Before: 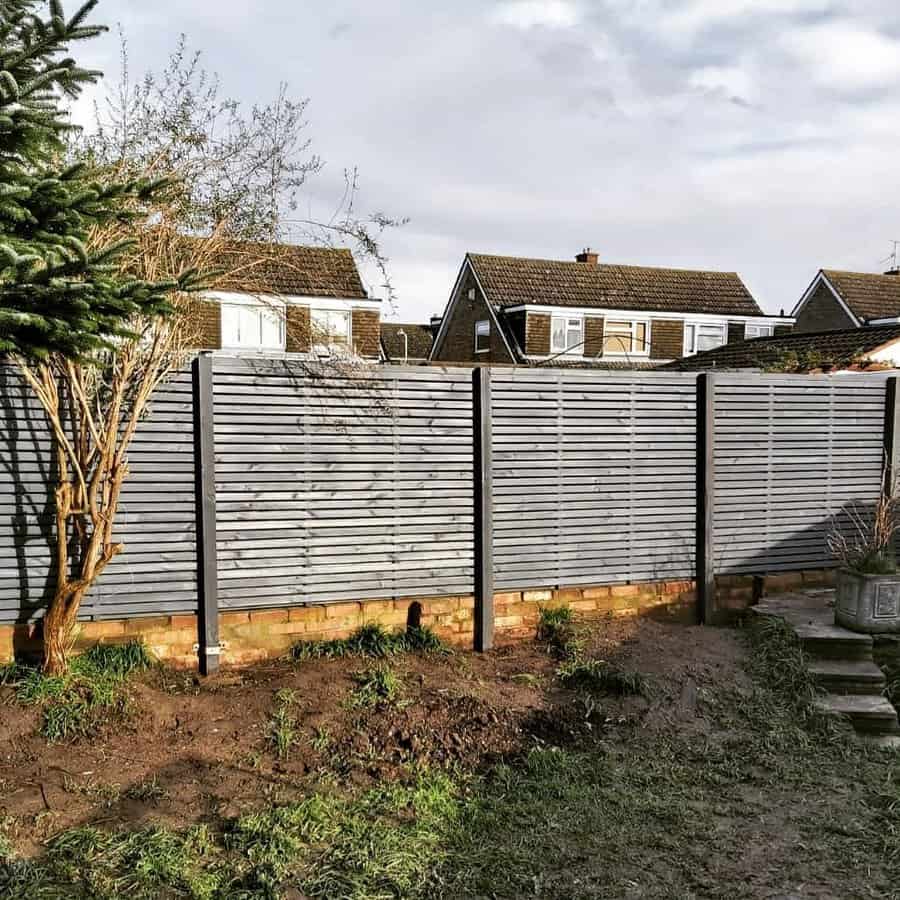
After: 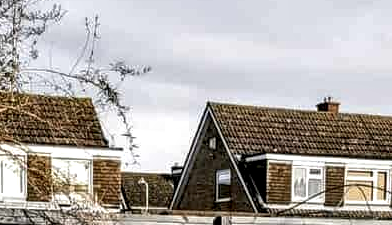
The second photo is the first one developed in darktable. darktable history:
local contrast: highlights 60%, shadows 59%, detail 160%
crop: left 28.887%, top 16.787%, right 26.852%, bottom 58.014%
